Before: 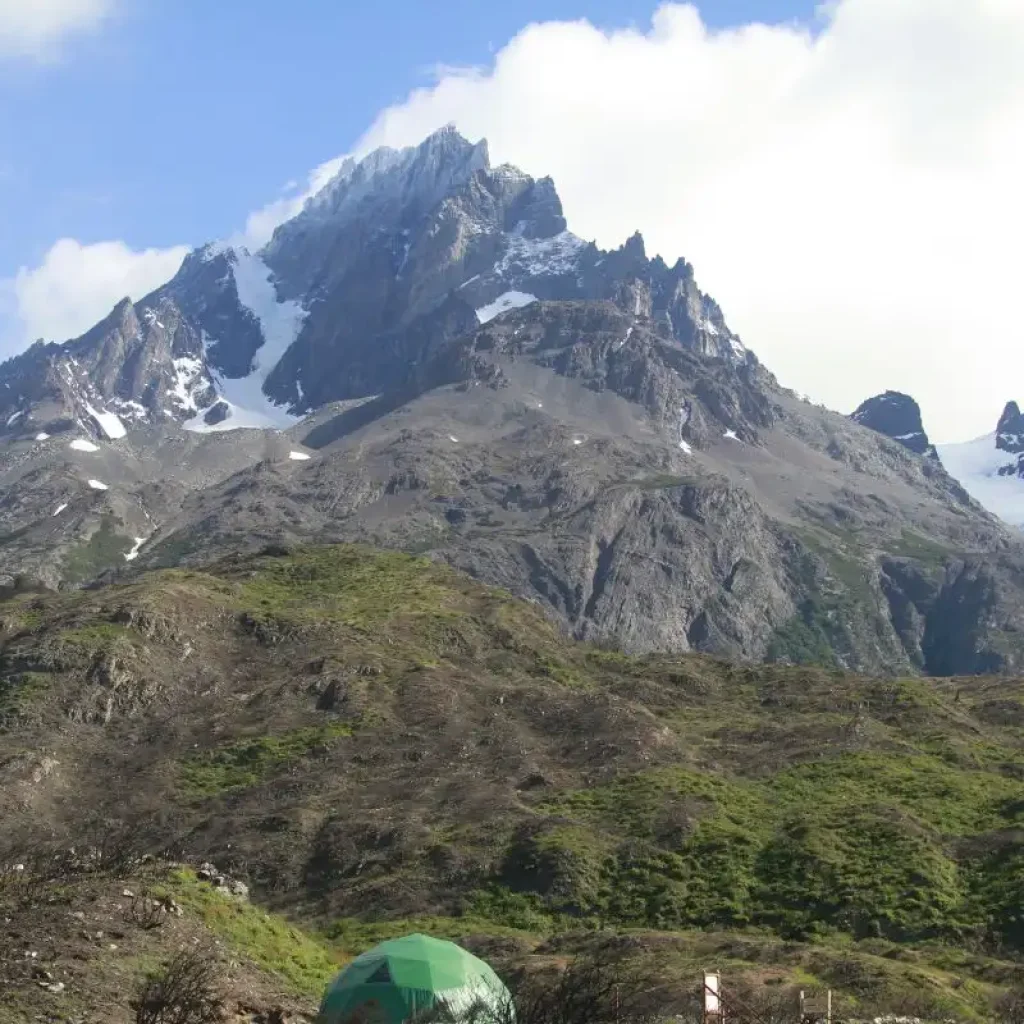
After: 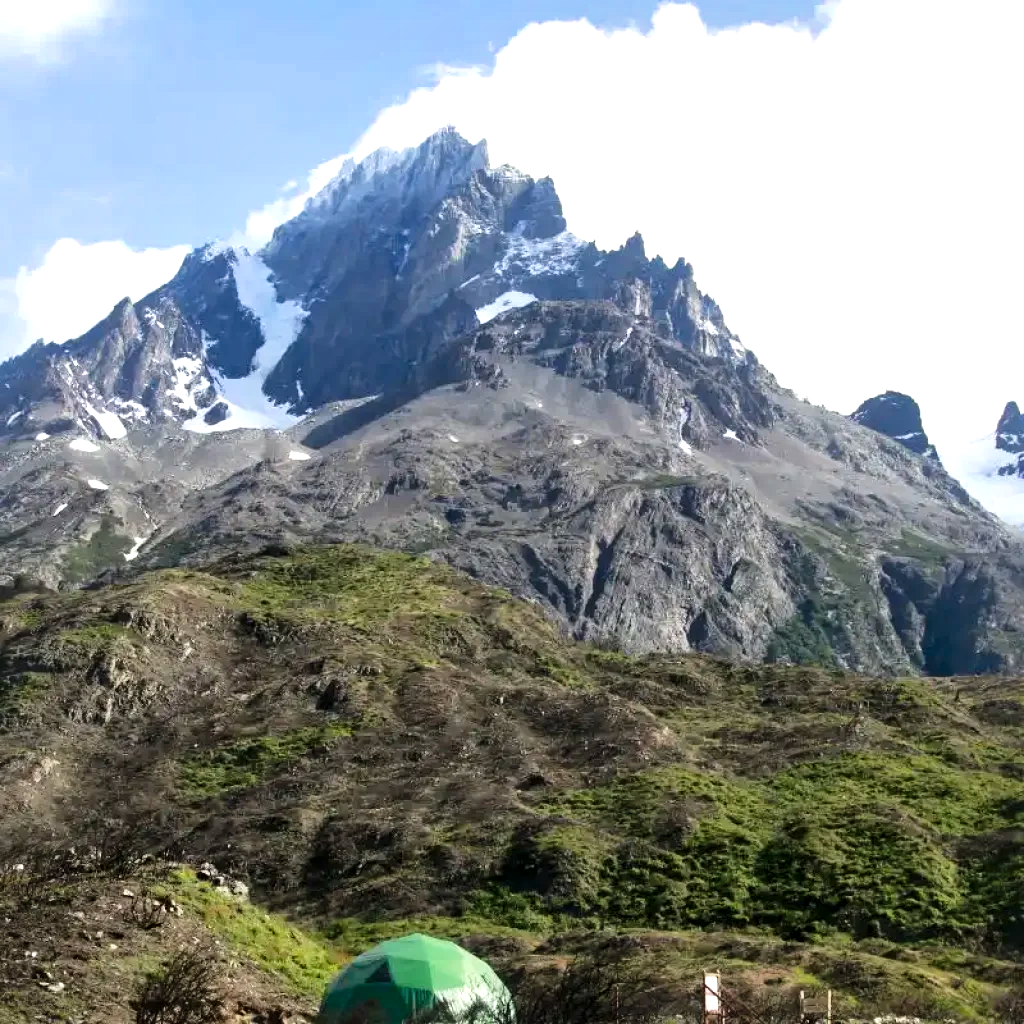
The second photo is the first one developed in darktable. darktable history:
tone curve: curves: ch0 [(0, 0) (0.003, 0.002) (0.011, 0.006) (0.025, 0.014) (0.044, 0.025) (0.069, 0.039) (0.1, 0.056) (0.136, 0.082) (0.177, 0.116) (0.224, 0.163) (0.277, 0.233) (0.335, 0.311) (0.399, 0.396) (0.468, 0.488) (0.543, 0.588) (0.623, 0.695) (0.709, 0.809) (0.801, 0.912) (0.898, 0.997) (1, 1)], preserve colors none
local contrast: mode bilateral grid, contrast 25, coarseness 60, detail 151%, midtone range 0.2
